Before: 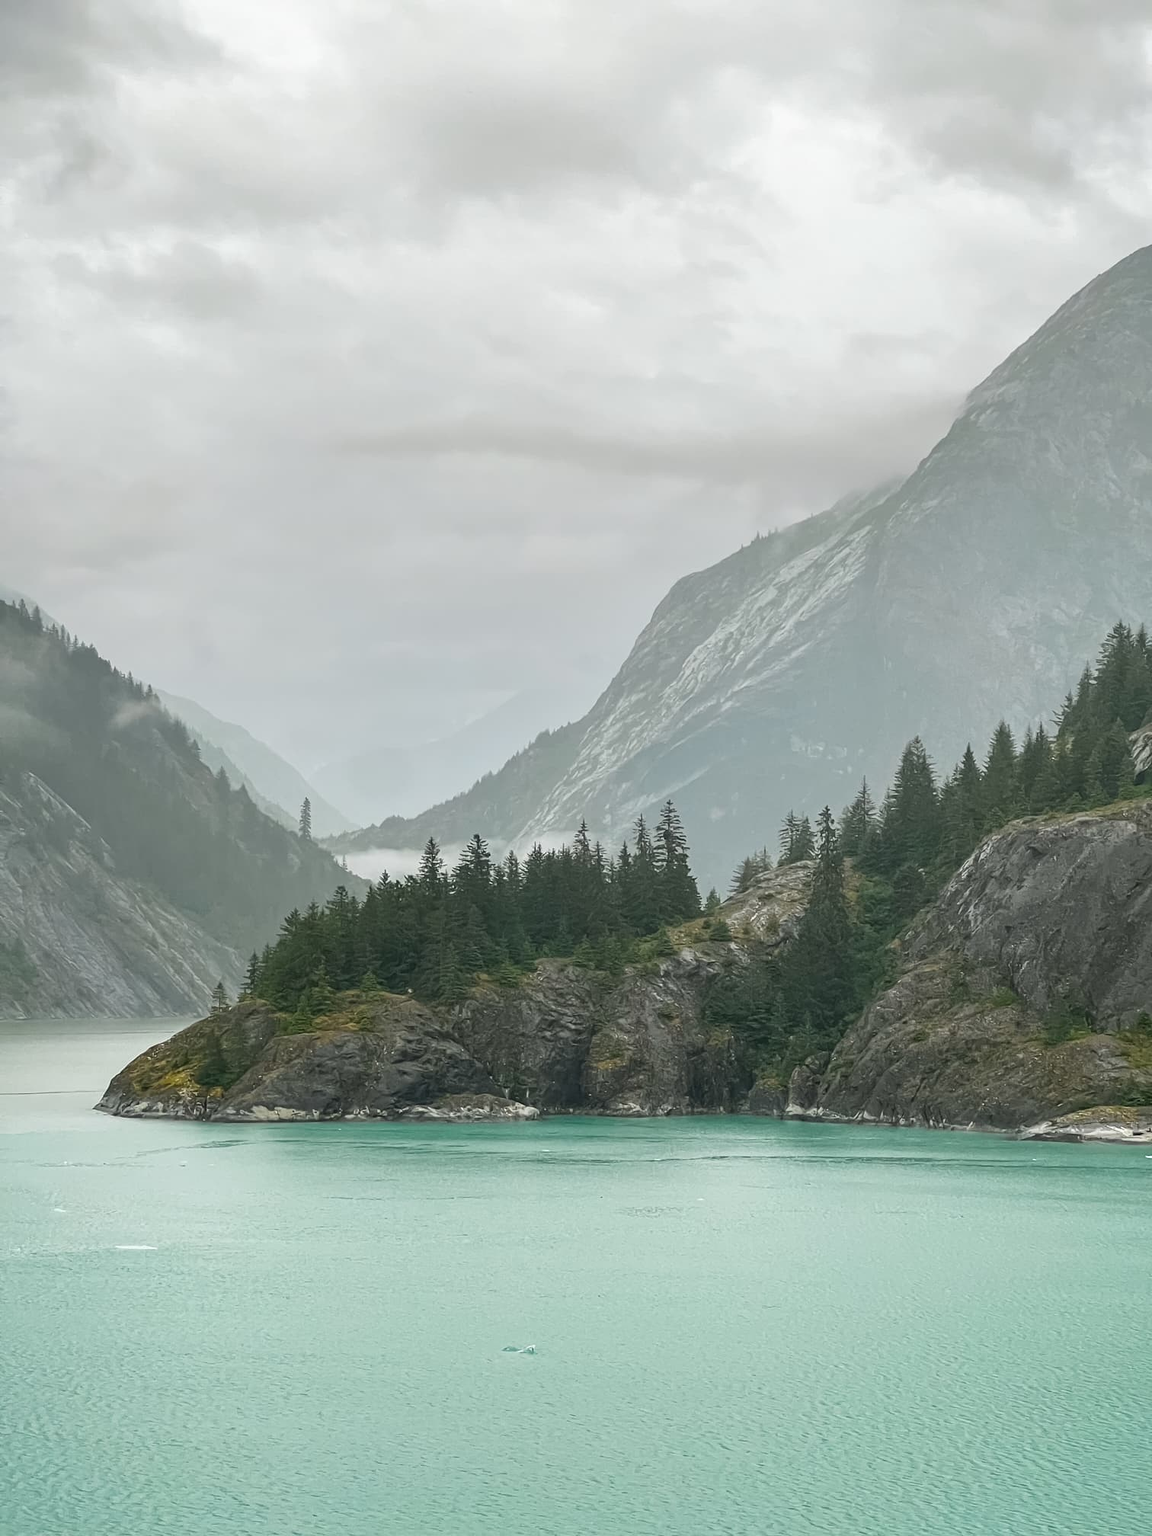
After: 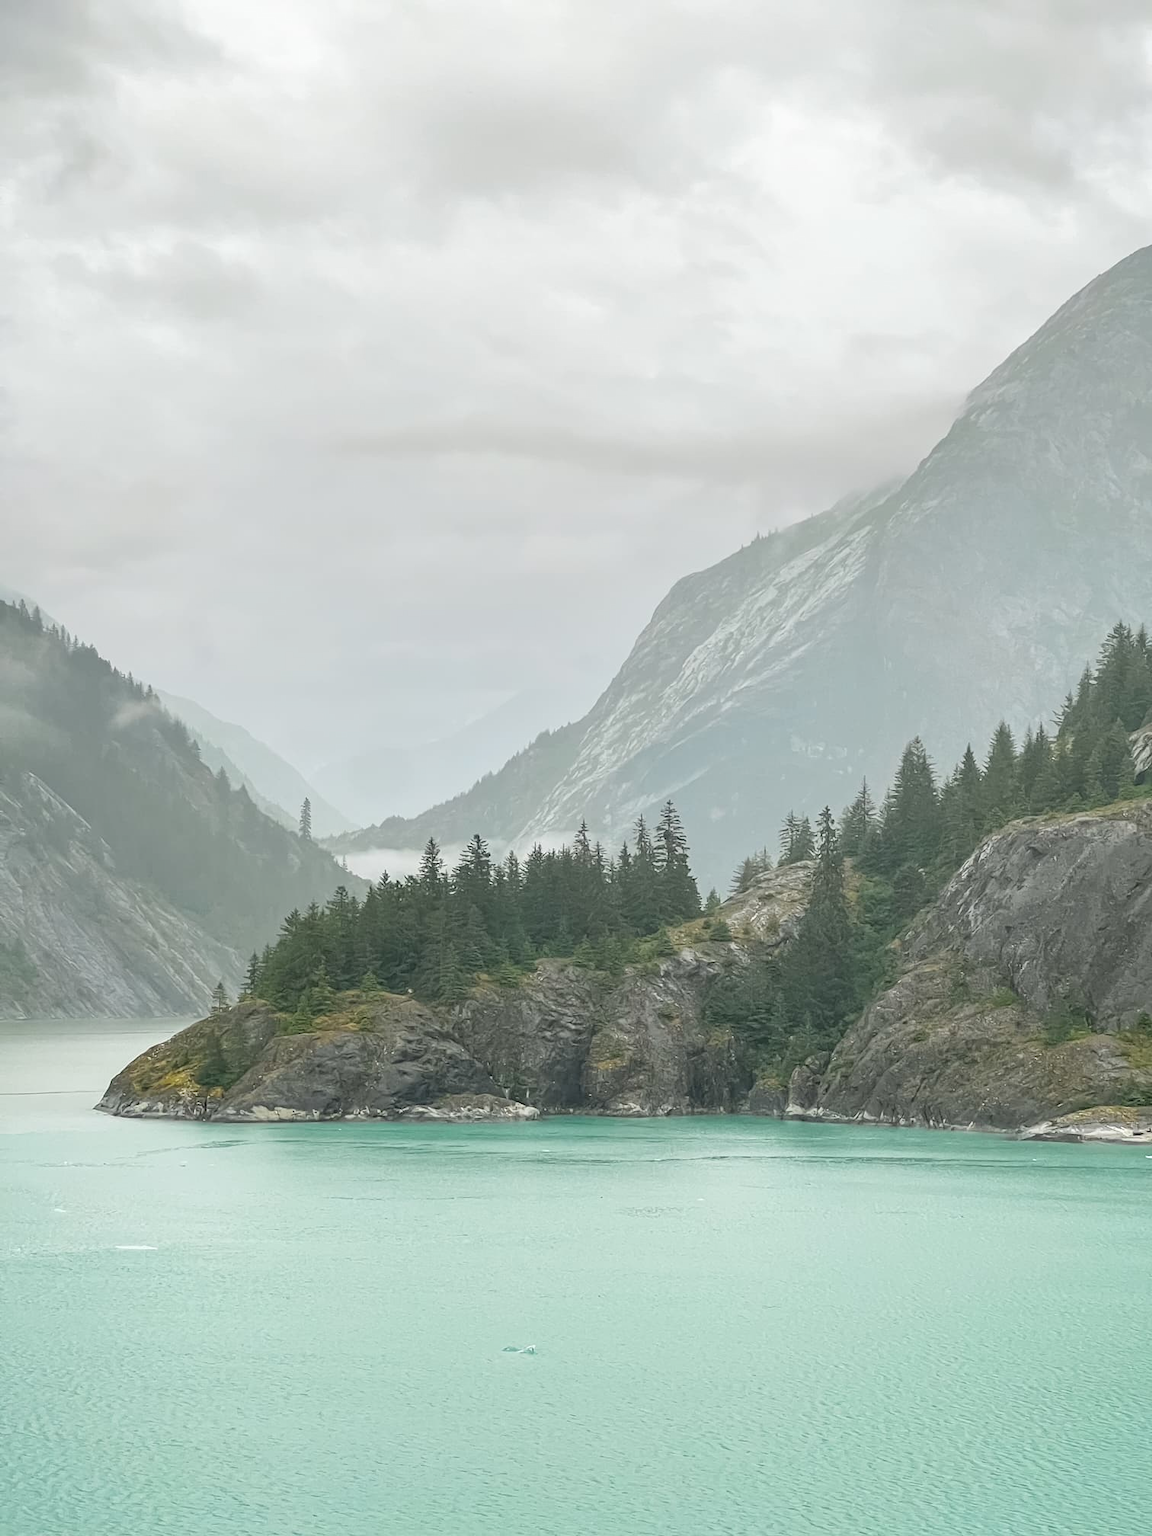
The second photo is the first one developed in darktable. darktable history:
exposure: compensate highlight preservation false
contrast brightness saturation: brightness 0.15
